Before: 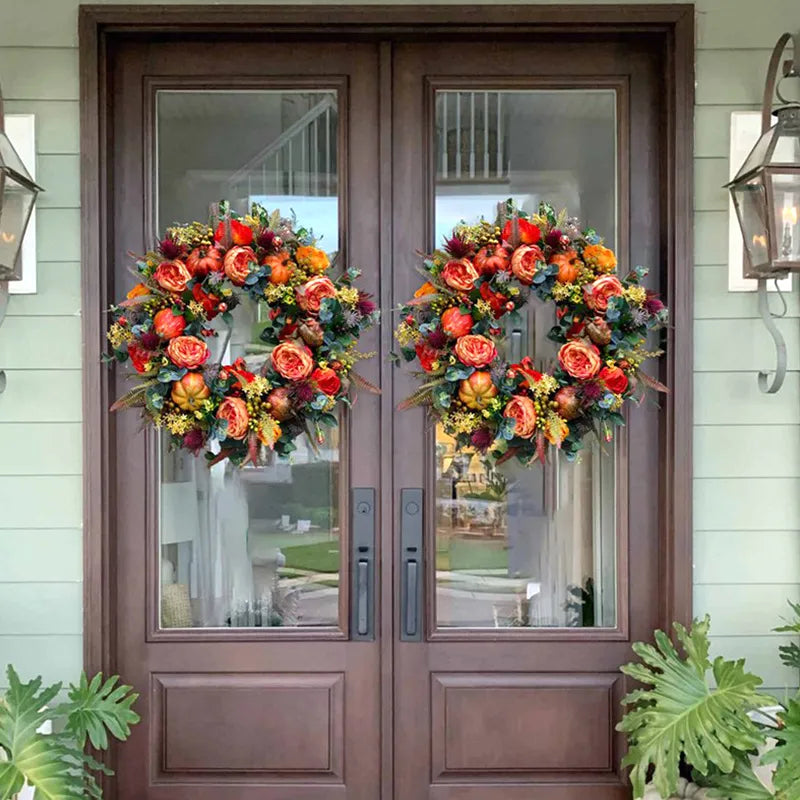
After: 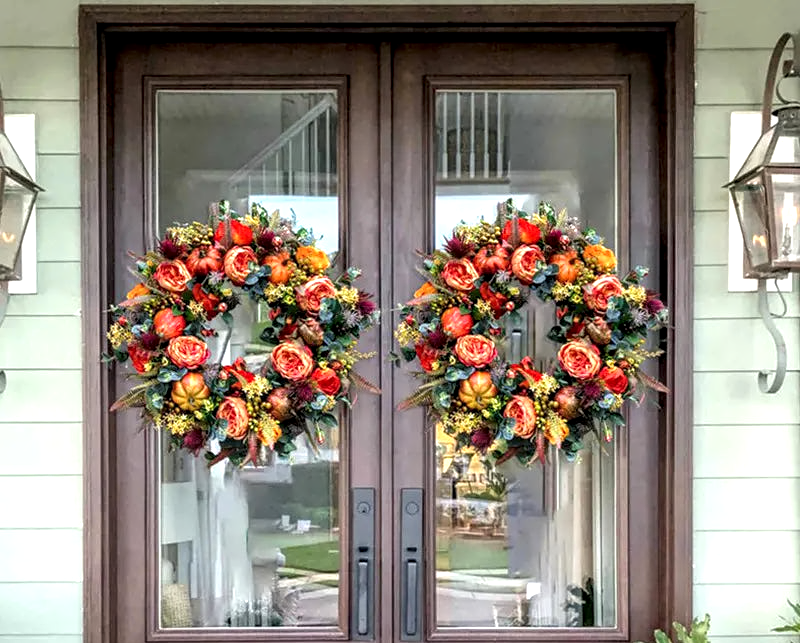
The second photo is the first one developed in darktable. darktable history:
contrast equalizer: y [[0.5, 0.542, 0.583, 0.625, 0.667, 0.708], [0.5 ×6], [0.5 ×6], [0, 0.033, 0.067, 0.1, 0.133, 0.167], [0, 0.05, 0.1, 0.15, 0.2, 0.25]], mix 0.147
tone equalizer: -8 EV -0.384 EV, -7 EV -0.357 EV, -6 EV -0.317 EV, -5 EV -0.217 EV, -3 EV 0.238 EV, -2 EV 0.329 EV, -1 EV 0.402 EV, +0 EV 0.433 EV
crop: bottom 19.53%
local contrast: highlights 63%, detail 143%, midtone range 0.434
